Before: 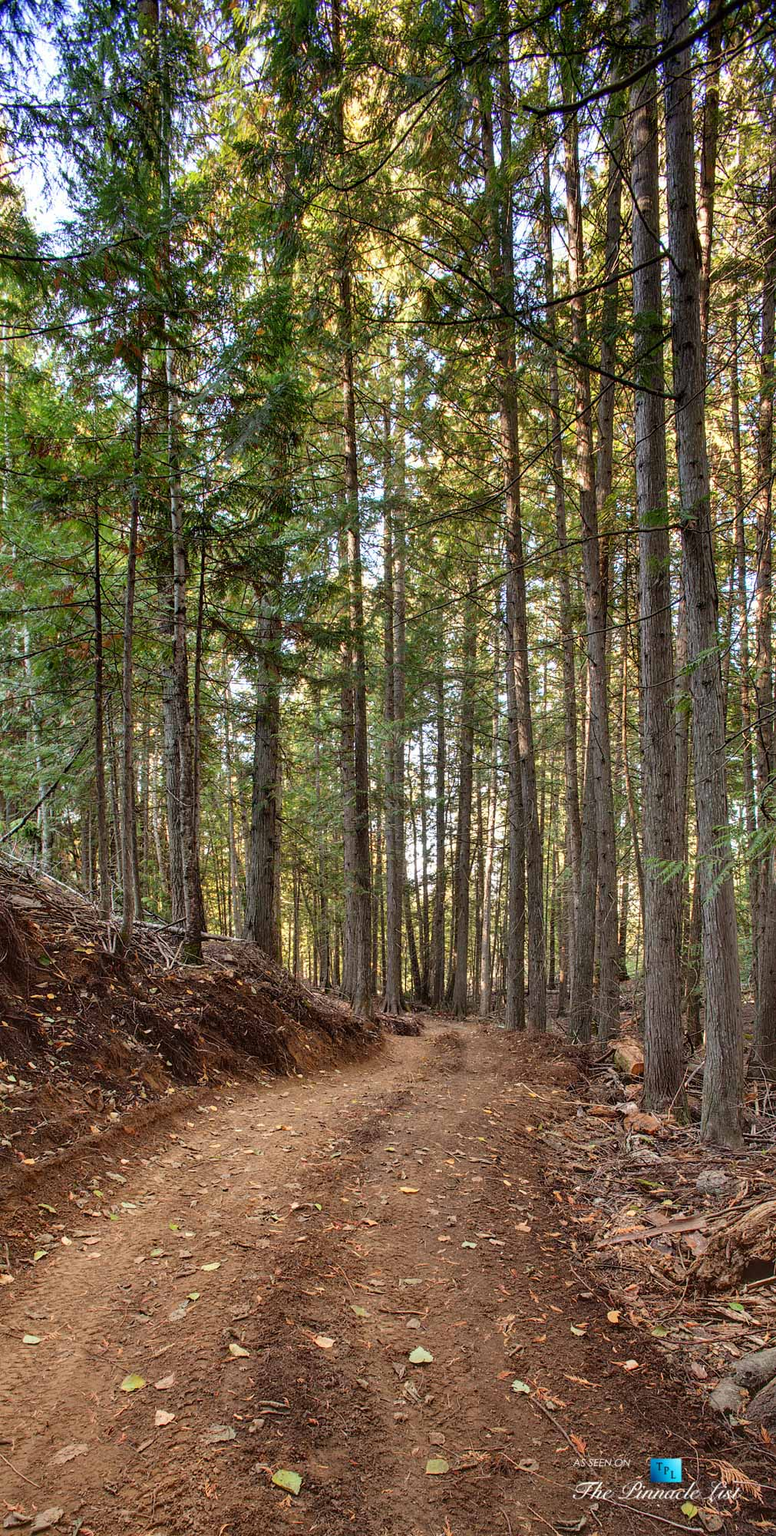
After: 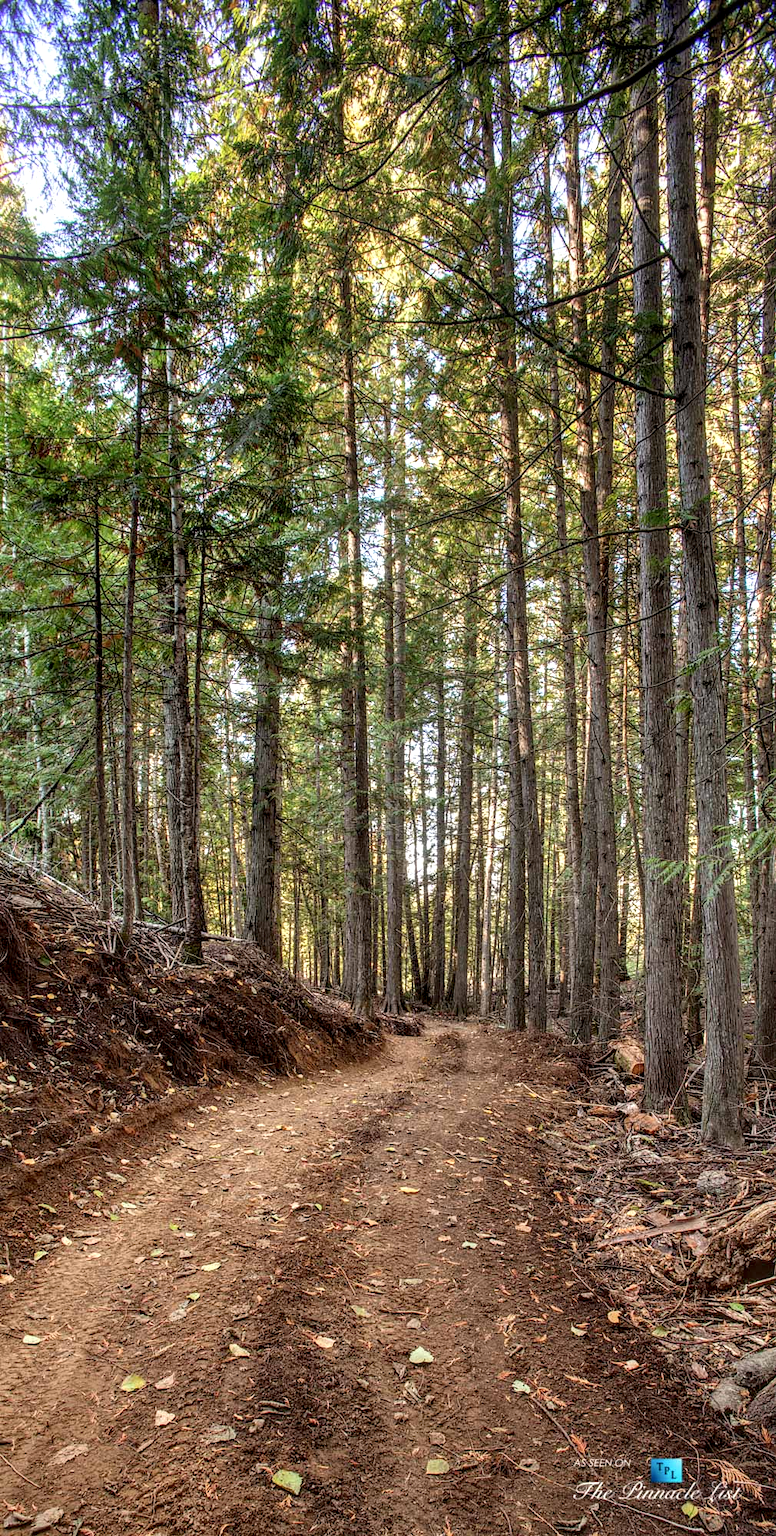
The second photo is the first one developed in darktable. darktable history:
local contrast: detail 150%
bloom: size 15%, threshold 97%, strength 7%
